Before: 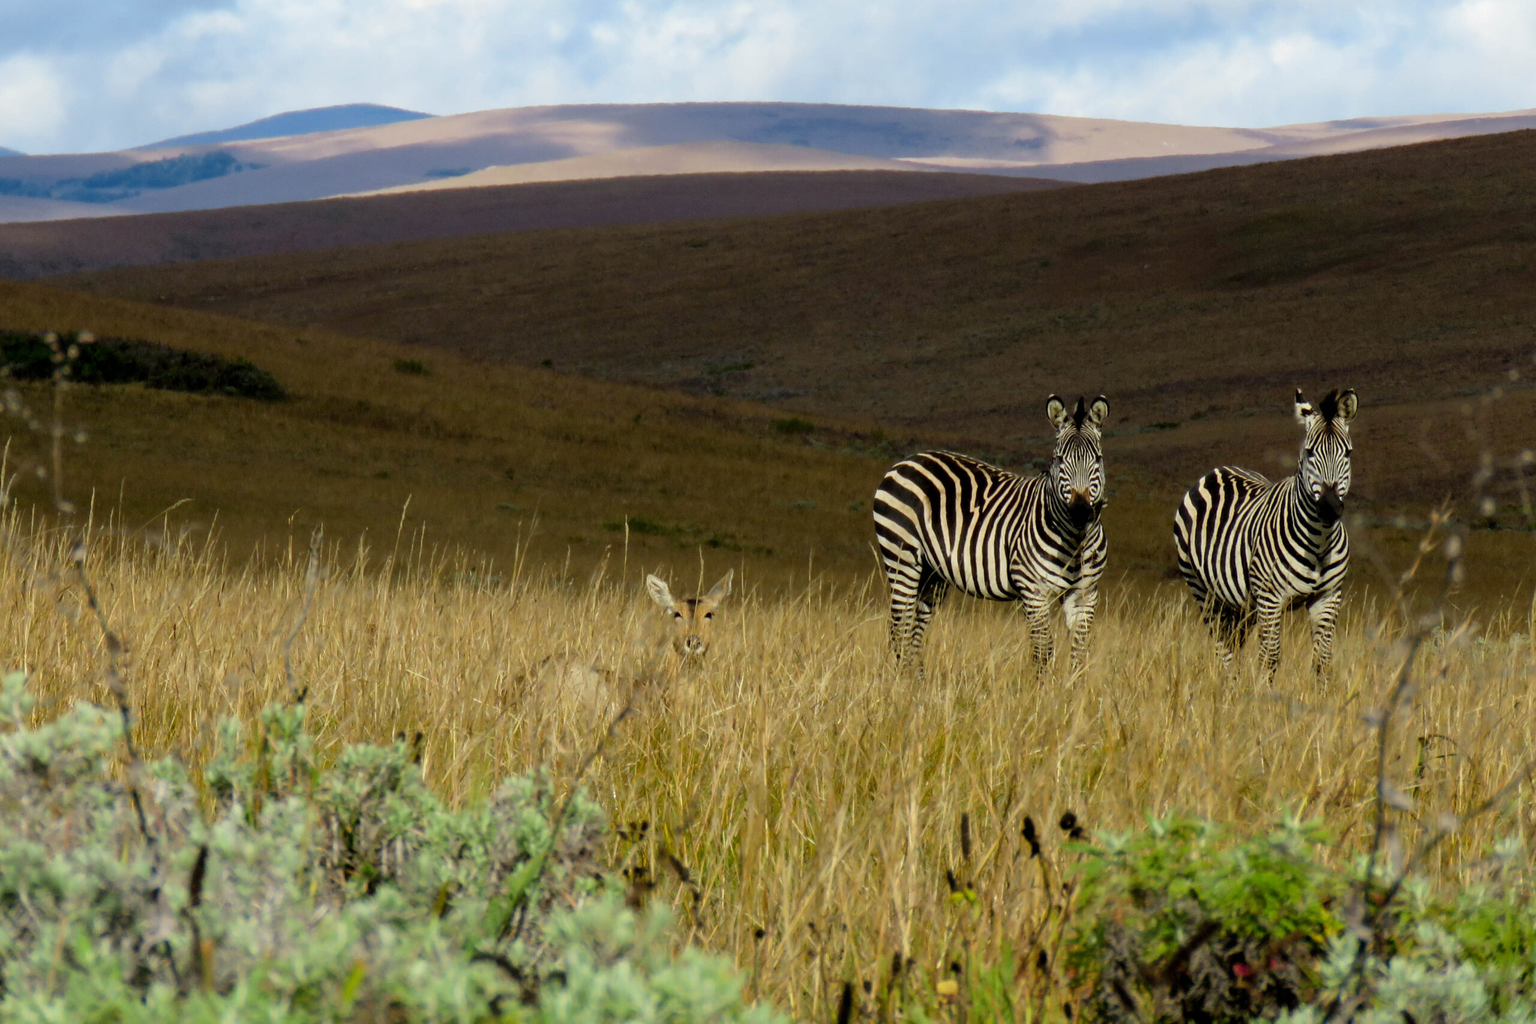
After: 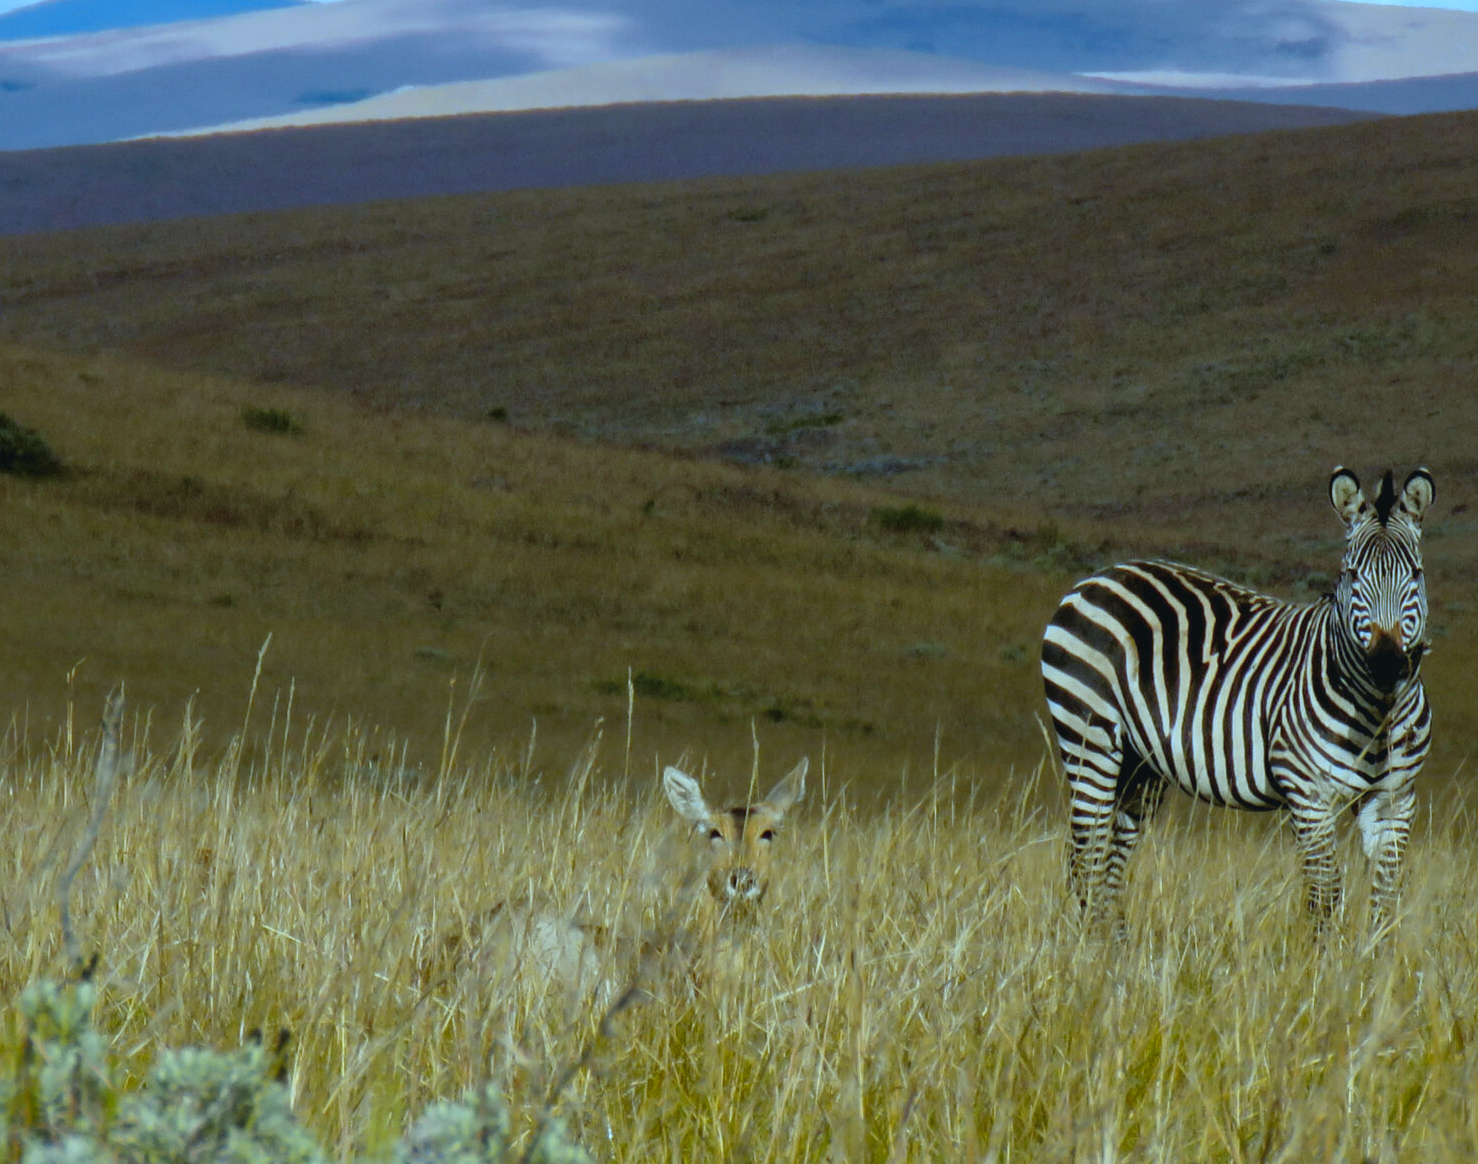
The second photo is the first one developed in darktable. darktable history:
color contrast: green-magenta contrast 0.8, blue-yellow contrast 1.1, unbound 0
crop: left 16.202%, top 11.208%, right 26.045%, bottom 20.557%
bloom: size 9%, threshold 100%, strength 7%
white balance: red 0.926, green 1.003, blue 1.133
shadows and highlights: on, module defaults
tone curve: curves: ch0 [(0, 0.024) (0.119, 0.146) (0.474, 0.464) (0.718, 0.721) (0.817, 0.839) (1, 0.998)]; ch1 [(0, 0) (0.377, 0.416) (0.439, 0.451) (0.477, 0.477) (0.501, 0.497) (0.538, 0.544) (0.58, 0.602) (0.664, 0.676) (0.783, 0.804) (1, 1)]; ch2 [(0, 0) (0.38, 0.405) (0.463, 0.456) (0.498, 0.497) (0.524, 0.535) (0.578, 0.576) (0.648, 0.665) (1, 1)], color space Lab, independent channels, preserve colors none
color correction: highlights a* -11.71, highlights b* -15.58
